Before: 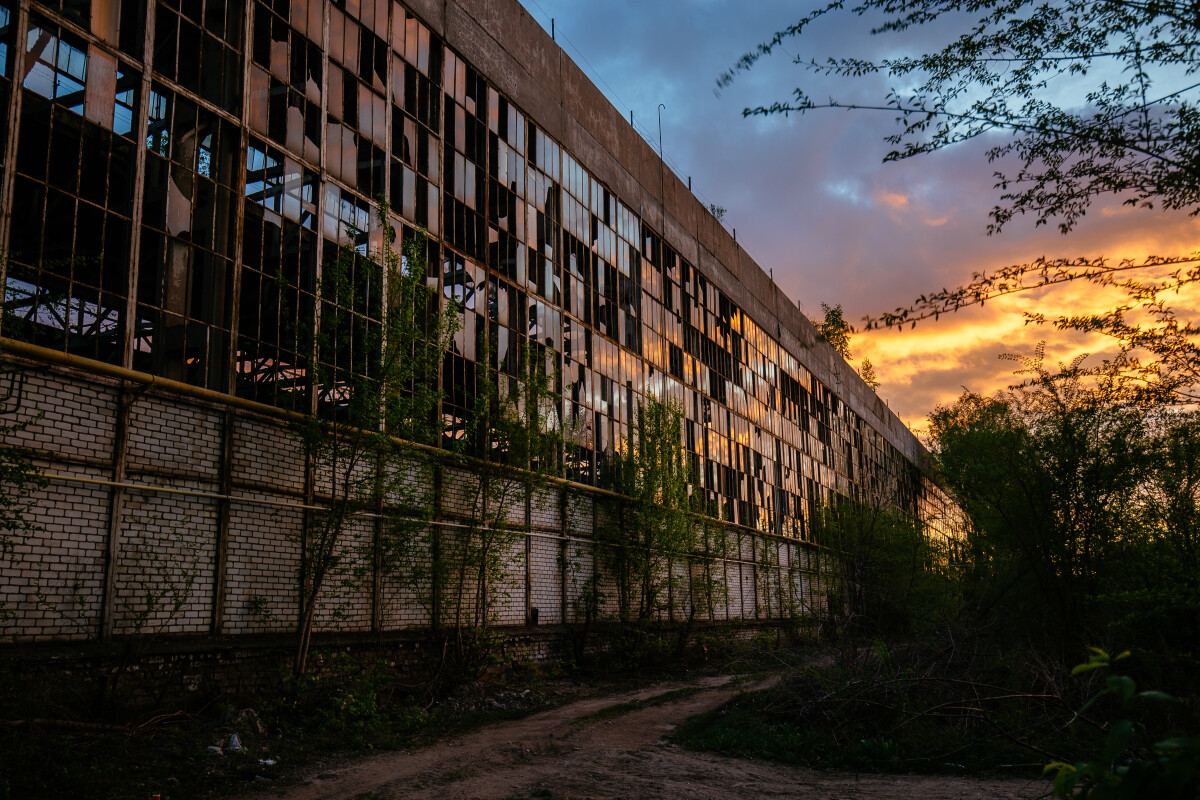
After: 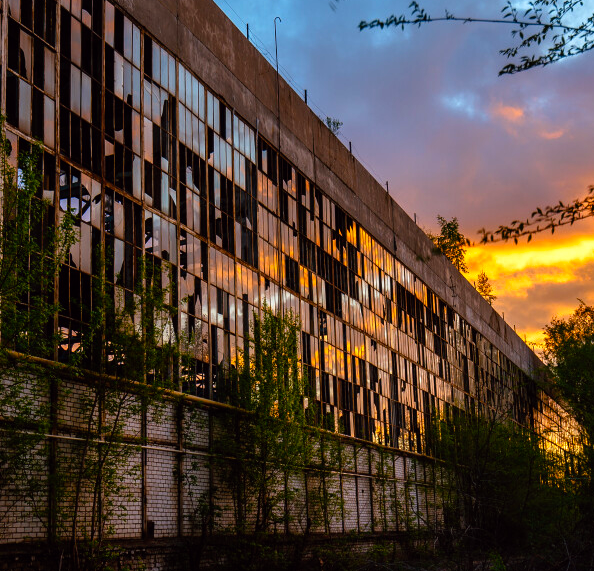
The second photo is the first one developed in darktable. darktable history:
crop: left 32.075%, top 10.976%, right 18.355%, bottom 17.596%
color balance: lift [1, 1.001, 0.999, 1.001], gamma [1, 1.004, 1.007, 0.993], gain [1, 0.991, 0.987, 1.013], contrast 10%, output saturation 120%
